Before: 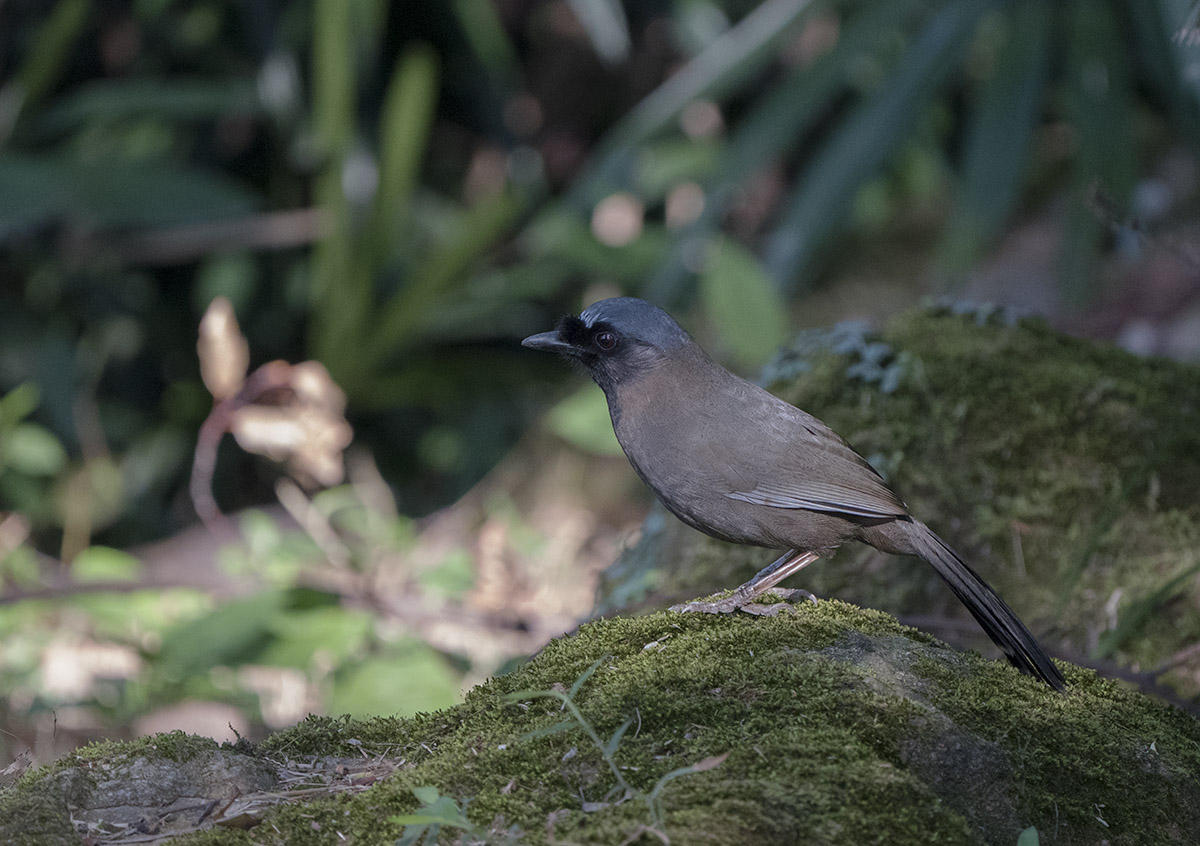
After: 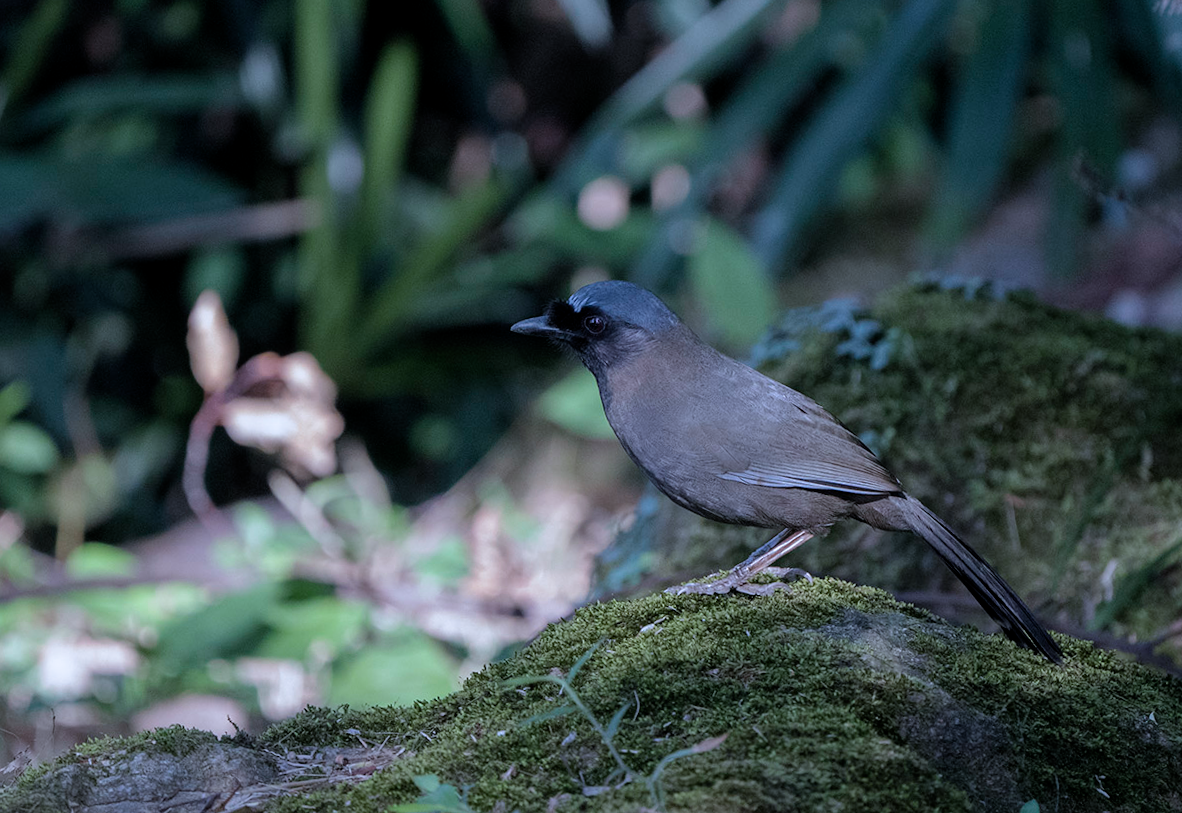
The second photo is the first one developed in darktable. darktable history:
filmic rgb: black relative exposure -12.8 EV, white relative exposure 2.8 EV, threshold 3 EV, target black luminance 0%, hardness 8.54, latitude 70.41%, contrast 1.133, shadows ↔ highlights balance -0.395%, color science v4 (2020), enable highlight reconstruction true
white balance: red 0.948, green 1.02, blue 1.176
rotate and perspective: rotation -1.42°, crop left 0.016, crop right 0.984, crop top 0.035, crop bottom 0.965
